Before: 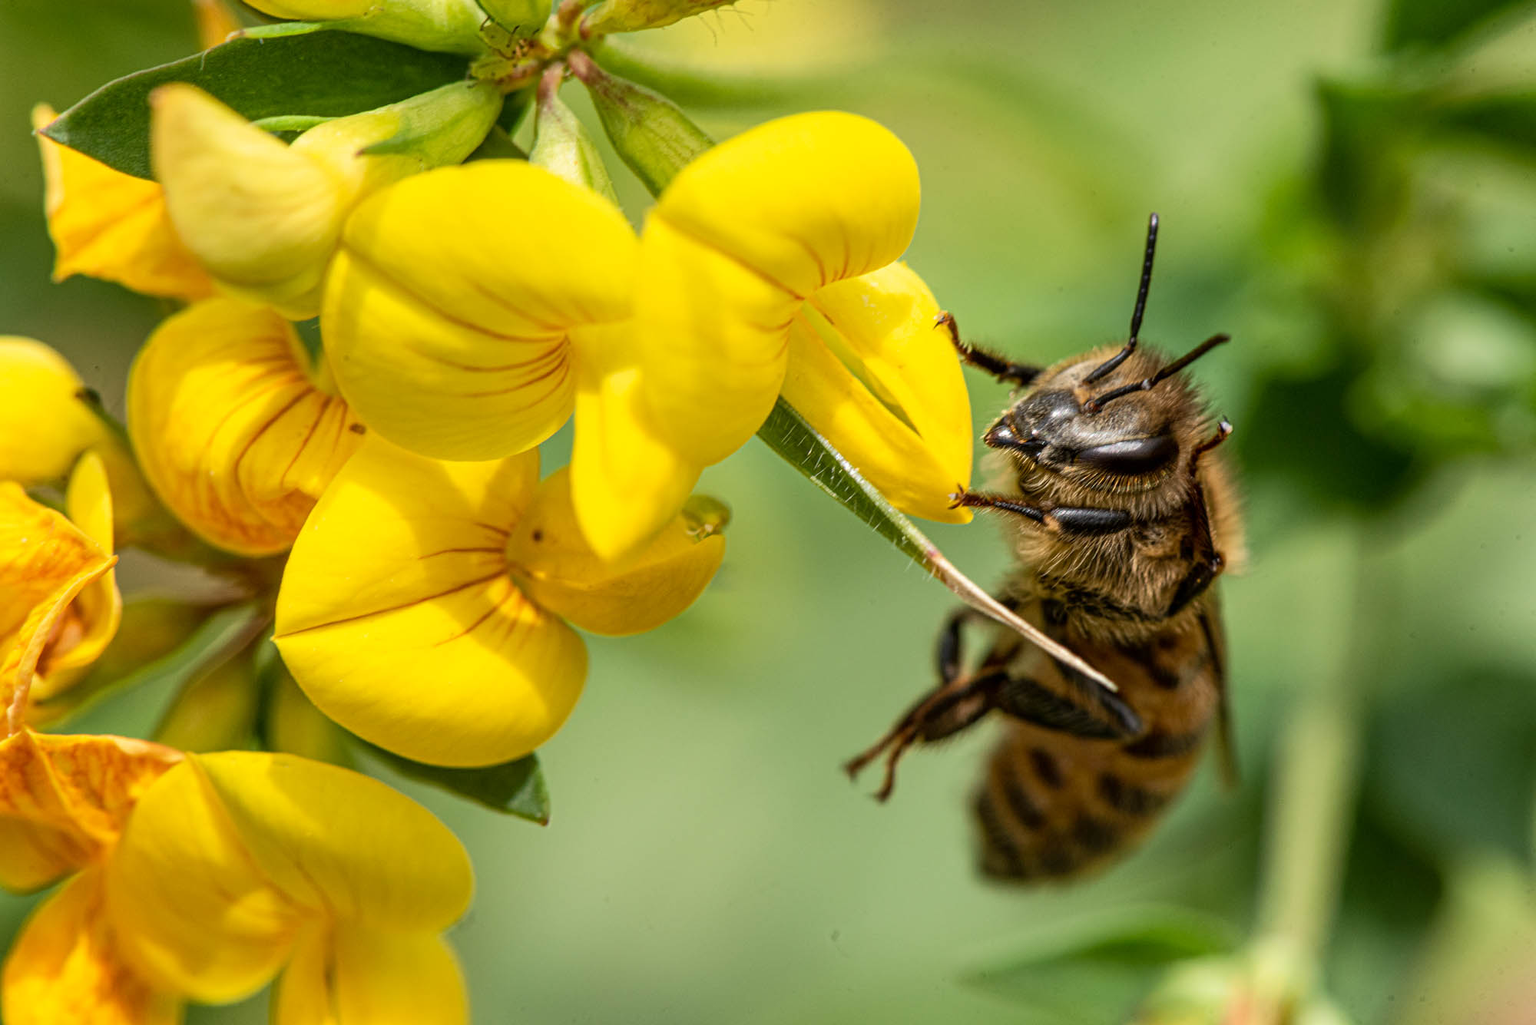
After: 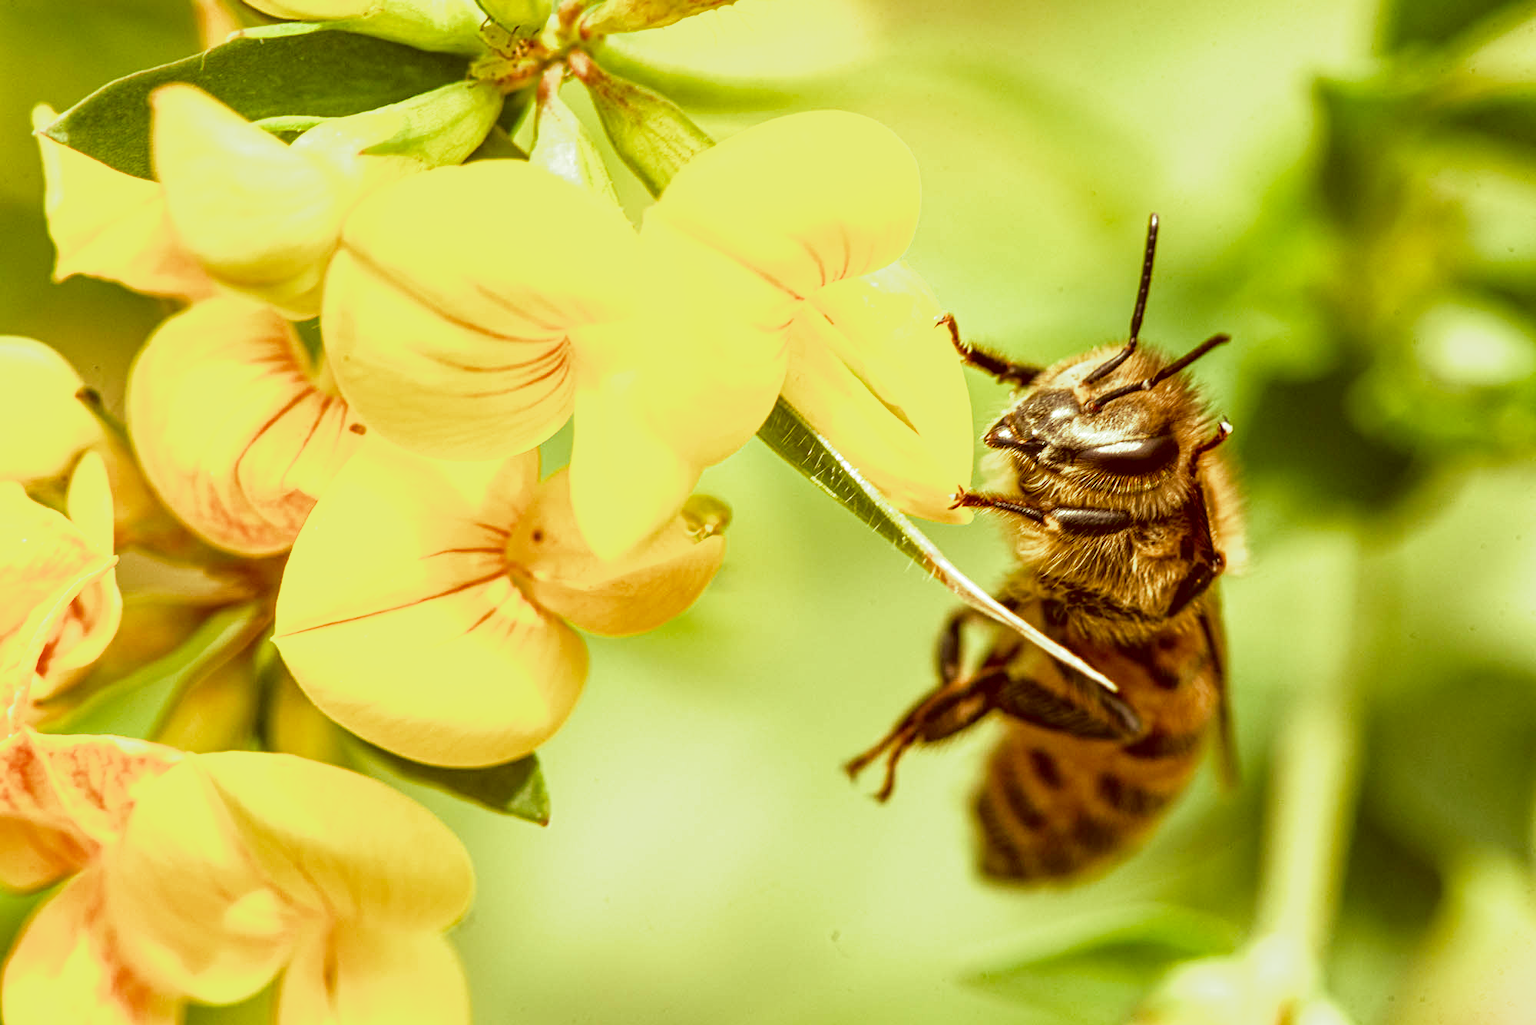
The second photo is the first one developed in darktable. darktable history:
exposure: black level correction 0, exposure 1 EV, compensate exposure bias true, compensate highlight preservation false
color correction: highlights a* 1.12, highlights b* 24.26, shadows a* 15.58, shadows b* 24.26
split-toning: shadows › hue 290.82°, shadows › saturation 0.34, highlights › saturation 0.38, balance 0, compress 50%
velvia: on, module defaults
